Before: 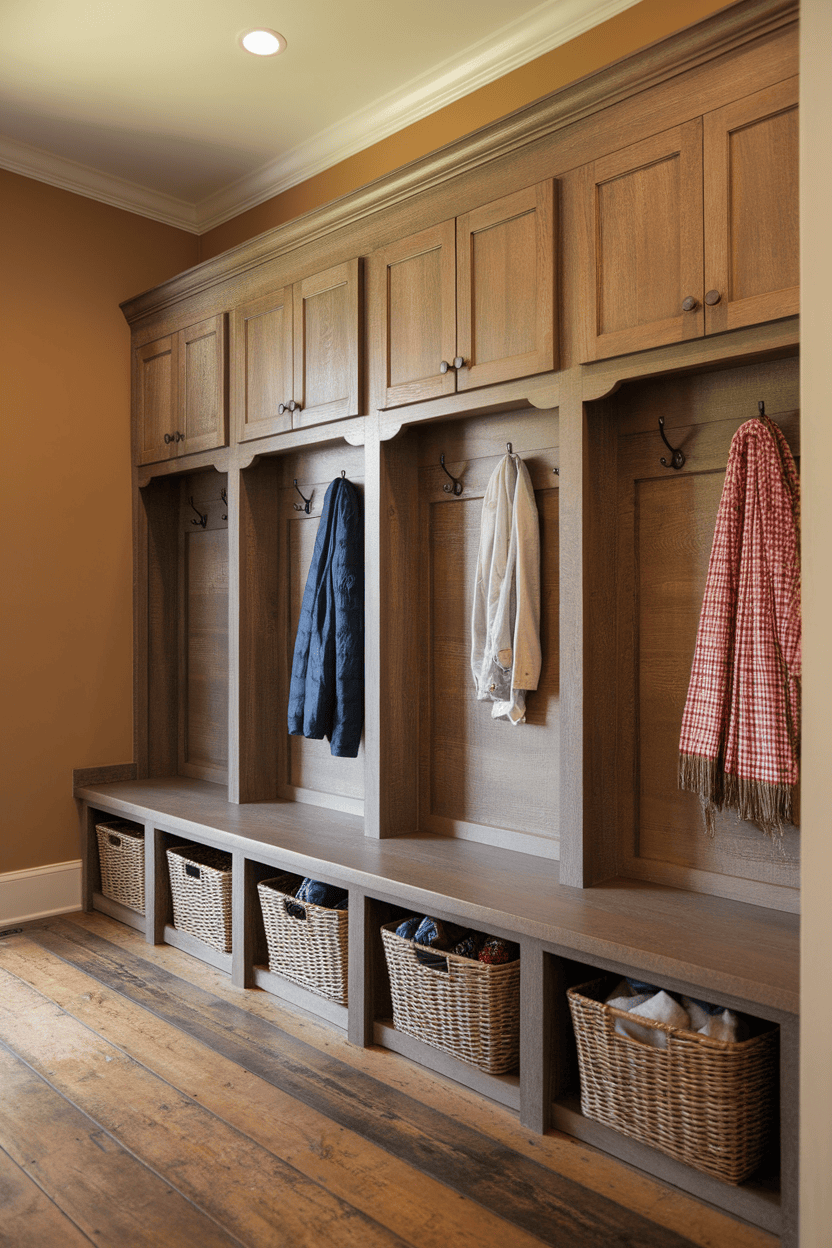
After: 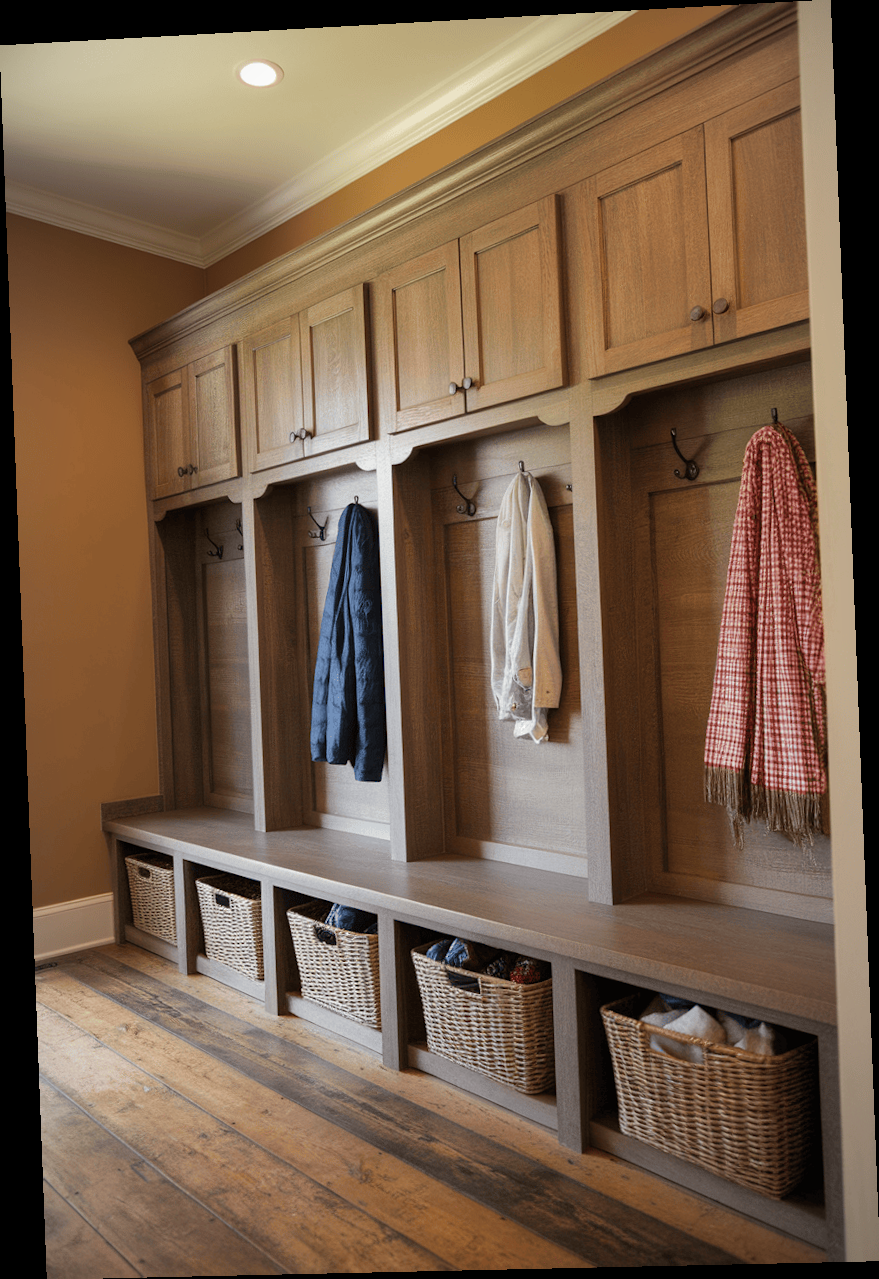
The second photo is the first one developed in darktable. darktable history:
rotate and perspective: rotation -2.22°, lens shift (horizontal) -0.022, automatic cropping off
vignetting: fall-off start 97%, fall-off radius 100%, width/height ratio 0.609, unbound false
